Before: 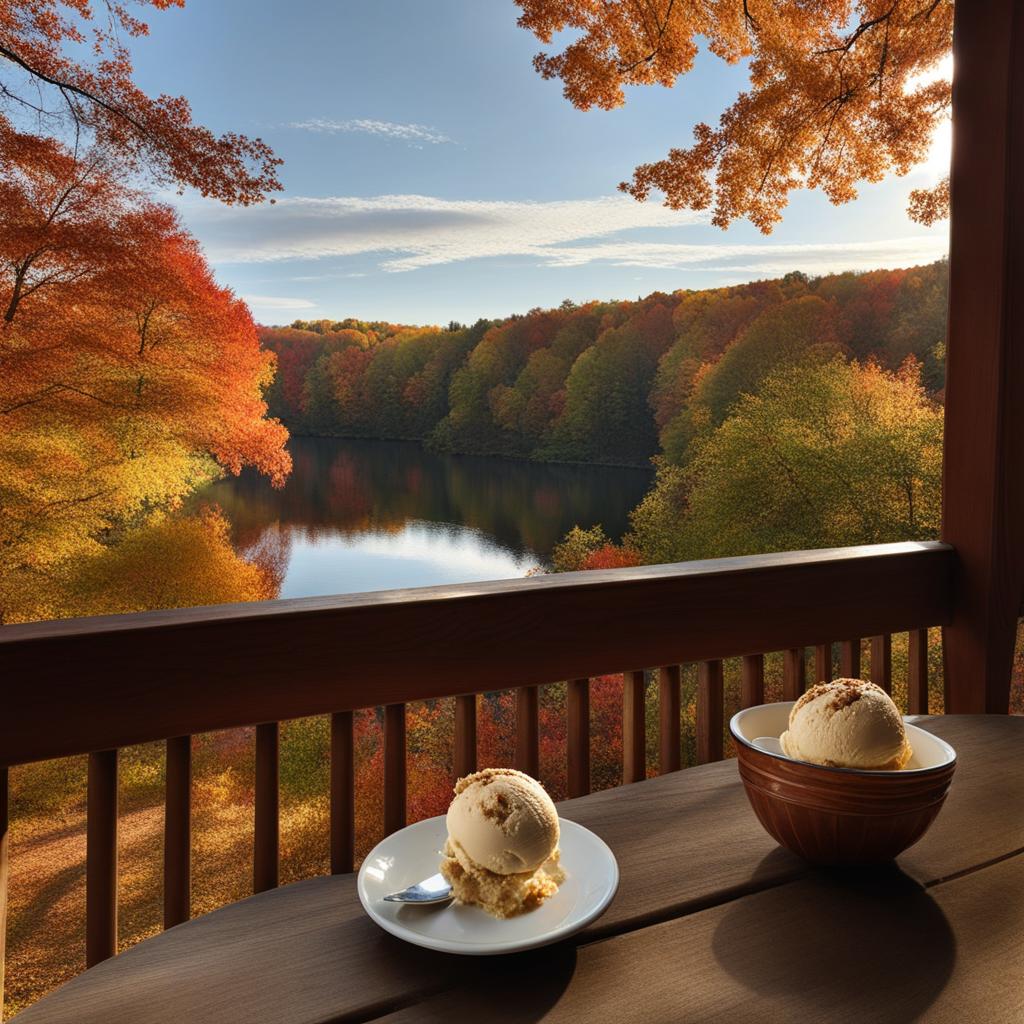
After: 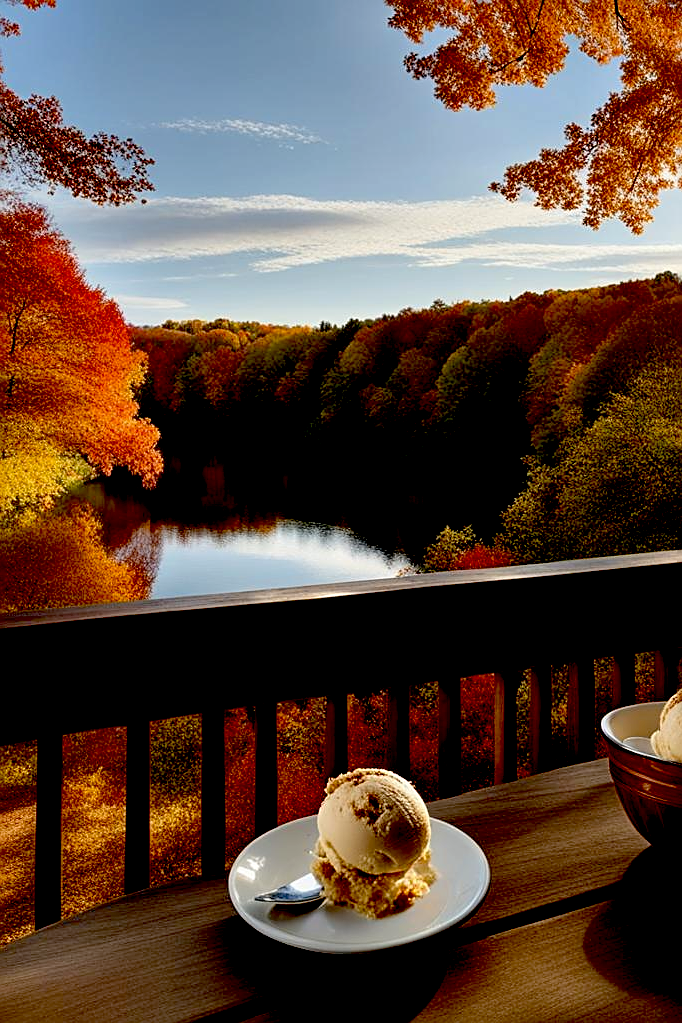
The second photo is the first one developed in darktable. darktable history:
crop and rotate: left 12.673%, right 20.66%
exposure: black level correction 0.056, compensate highlight preservation false
sharpen: on, module defaults
